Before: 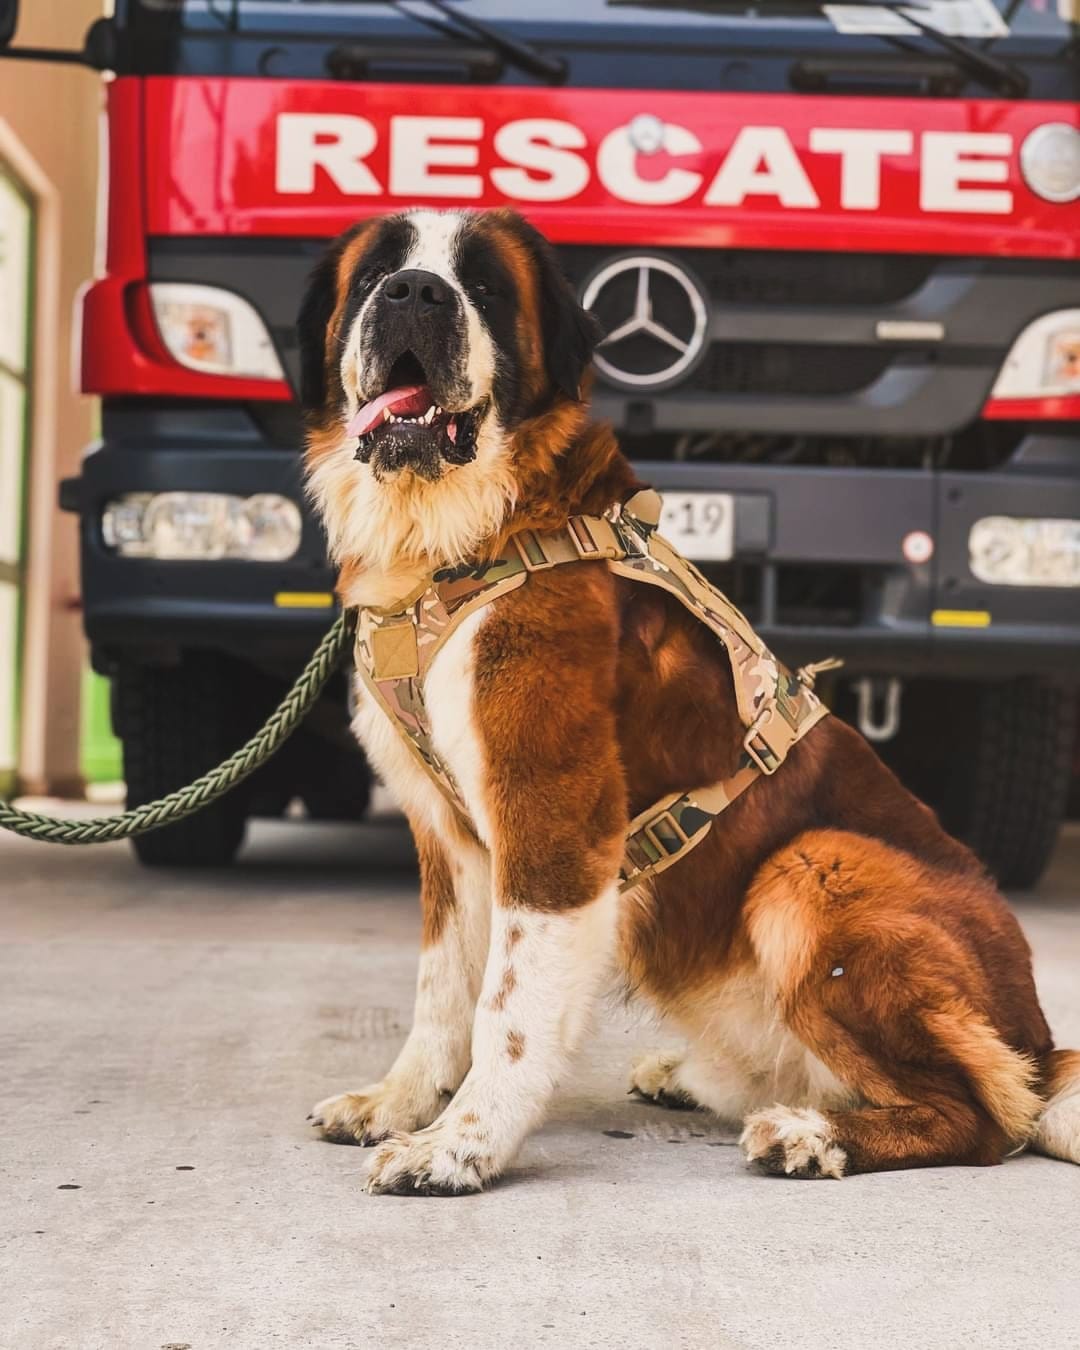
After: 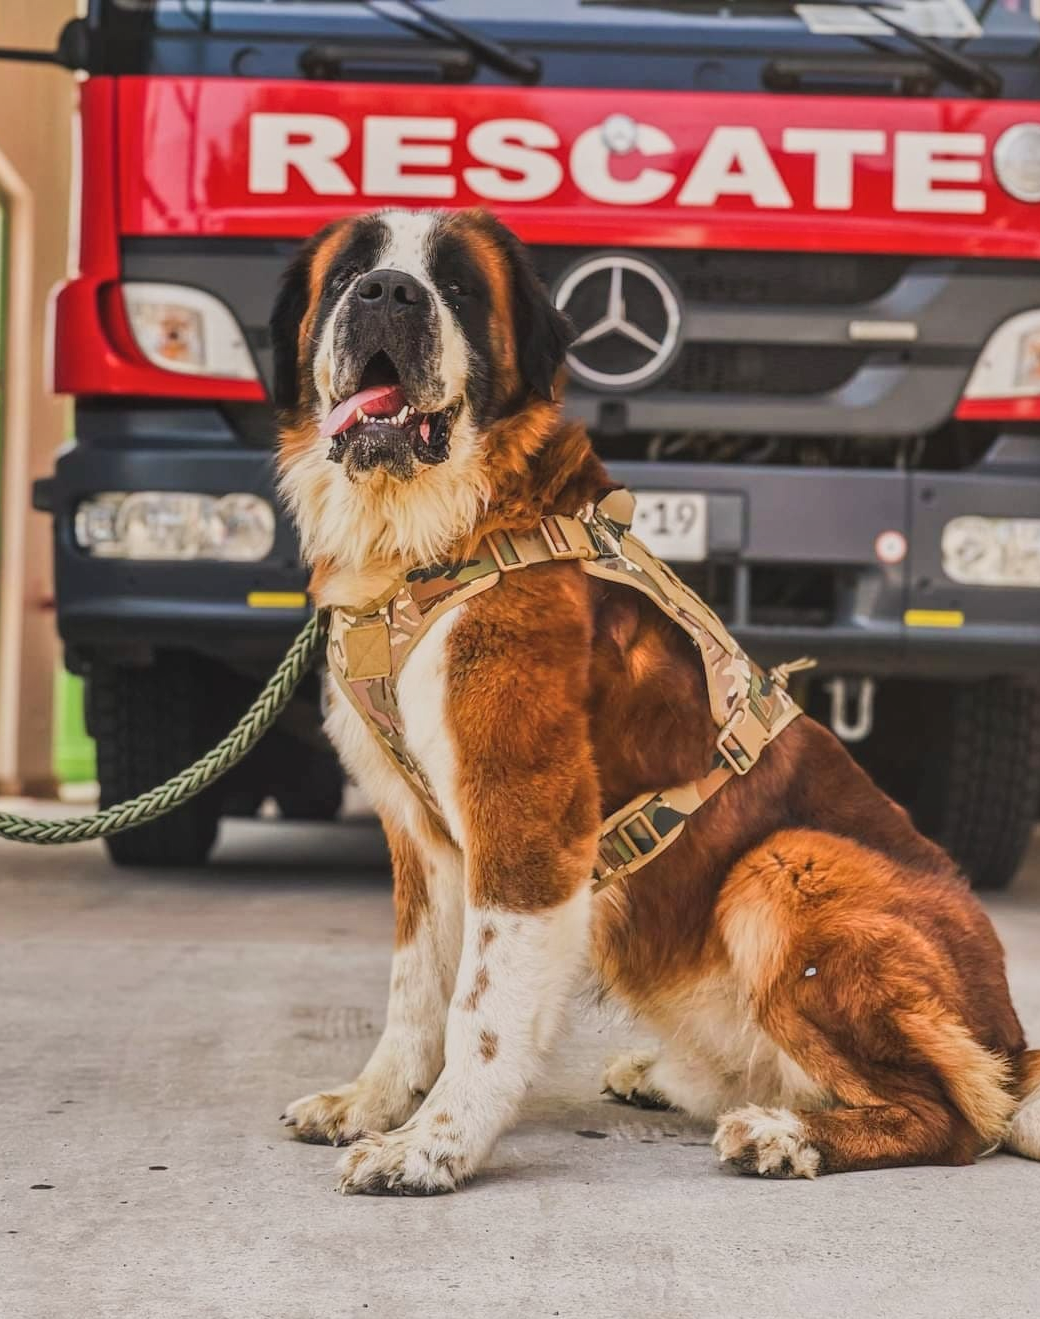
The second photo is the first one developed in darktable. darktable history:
tone equalizer: -8 EV -0.002 EV, -7 EV 0.005 EV, -6 EV -0.008 EV, -5 EV 0.007 EV, -4 EV -0.042 EV, -3 EV -0.233 EV, -2 EV -0.662 EV, -1 EV -0.983 EV, +0 EV -0.969 EV, smoothing diameter 2%, edges refinement/feathering 20, mask exposure compensation -1.57 EV, filter diffusion 5
local contrast: on, module defaults
crop and rotate: left 2.536%, right 1.107%, bottom 2.246%
exposure: black level correction 0, exposure 0.6 EV, compensate highlight preservation false
